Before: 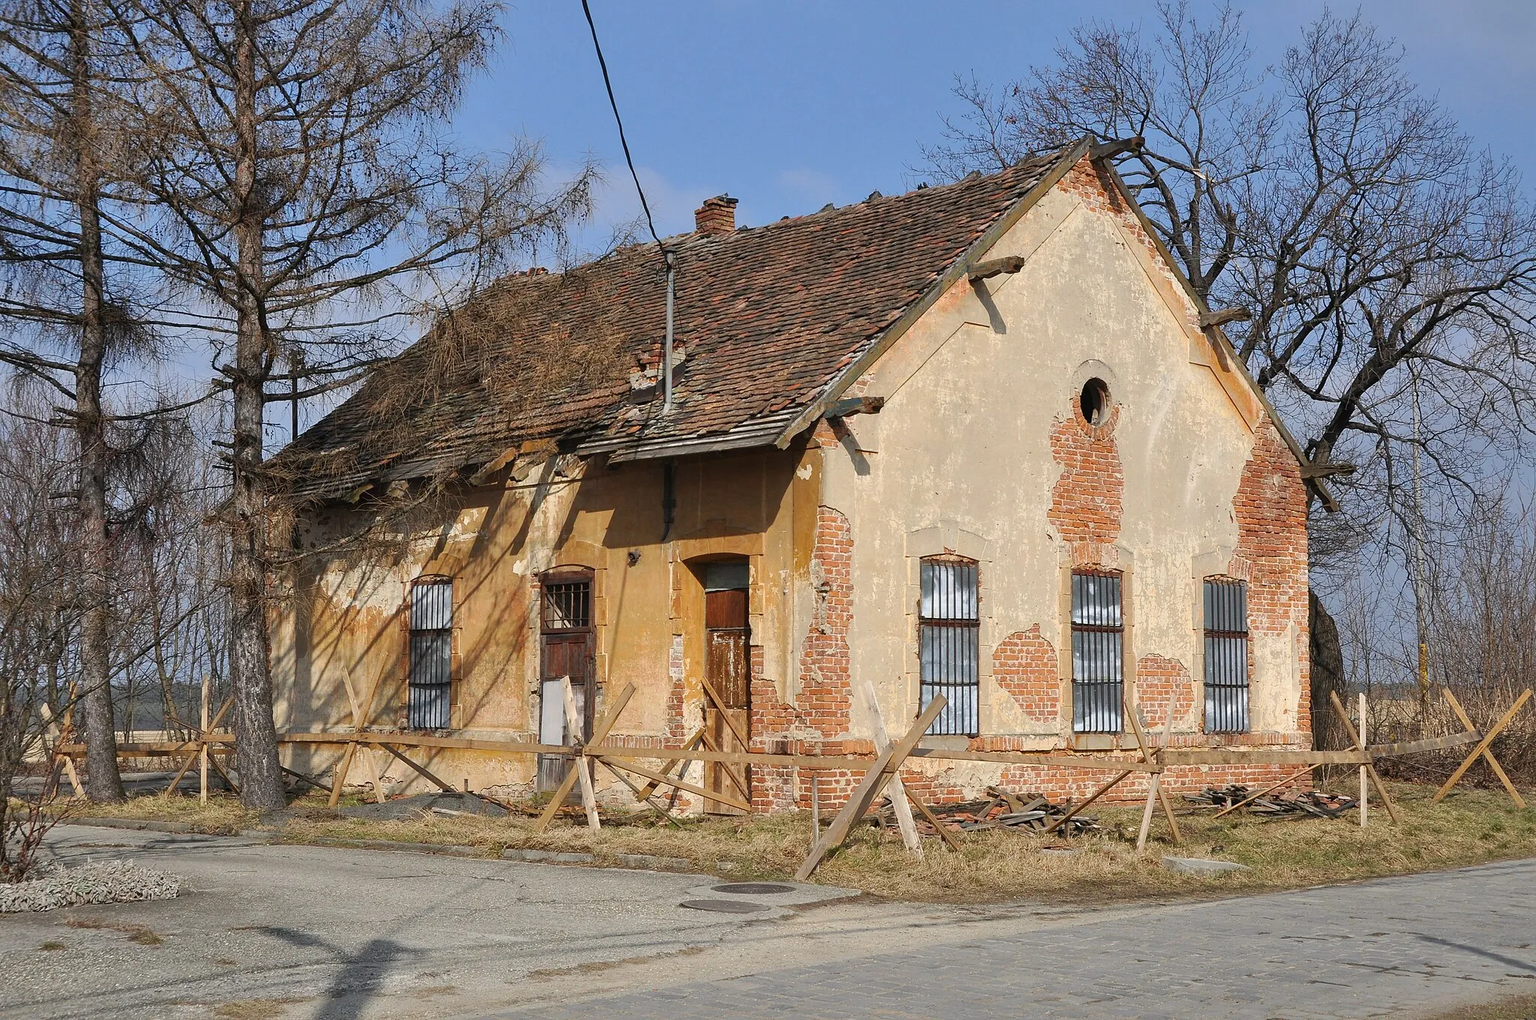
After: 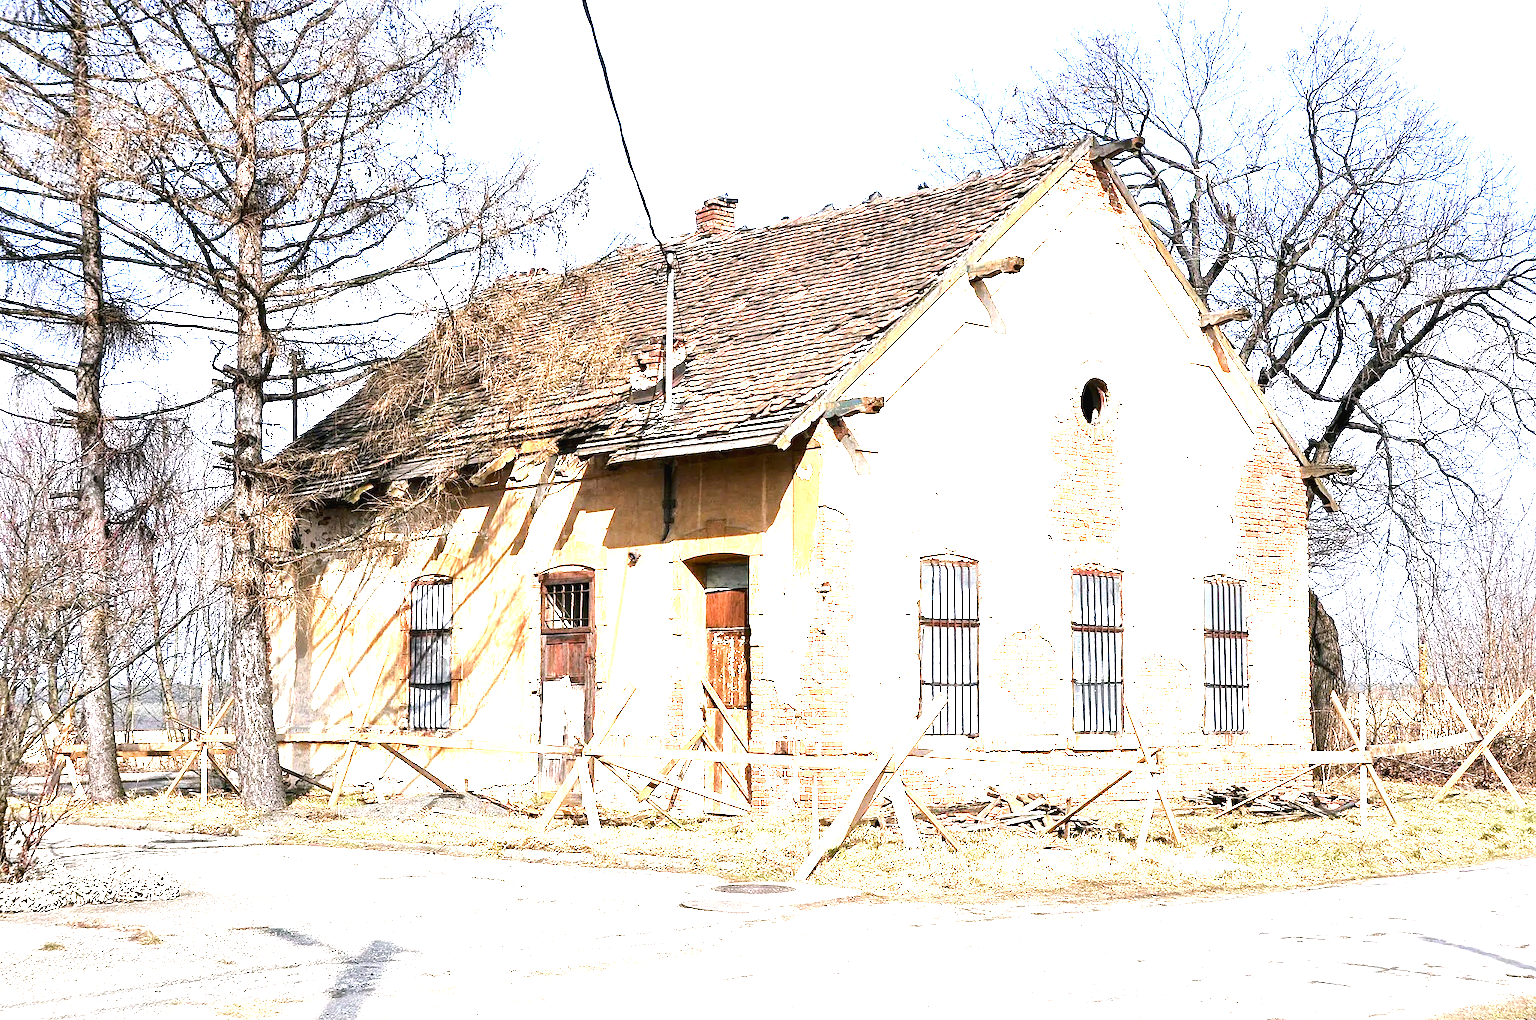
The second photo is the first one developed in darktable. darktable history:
exposure: black level correction 0.005, exposure 2.084 EV, compensate highlight preservation false
color balance rgb: shadows lift › chroma 2%, shadows lift › hue 135.47°, highlights gain › chroma 2%, highlights gain › hue 291.01°, global offset › luminance 0.5%, perceptual saturation grading › global saturation -10.8%, perceptual saturation grading › highlights -26.83%, perceptual saturation grading › shadows 21.25%, perceptual brilliance grading › highlights 17.77%, perceptual brilliance grading › mid-tones 31.71%, perceptual brilliance grading › shadows -31.01%, global vibrance 24.91%
